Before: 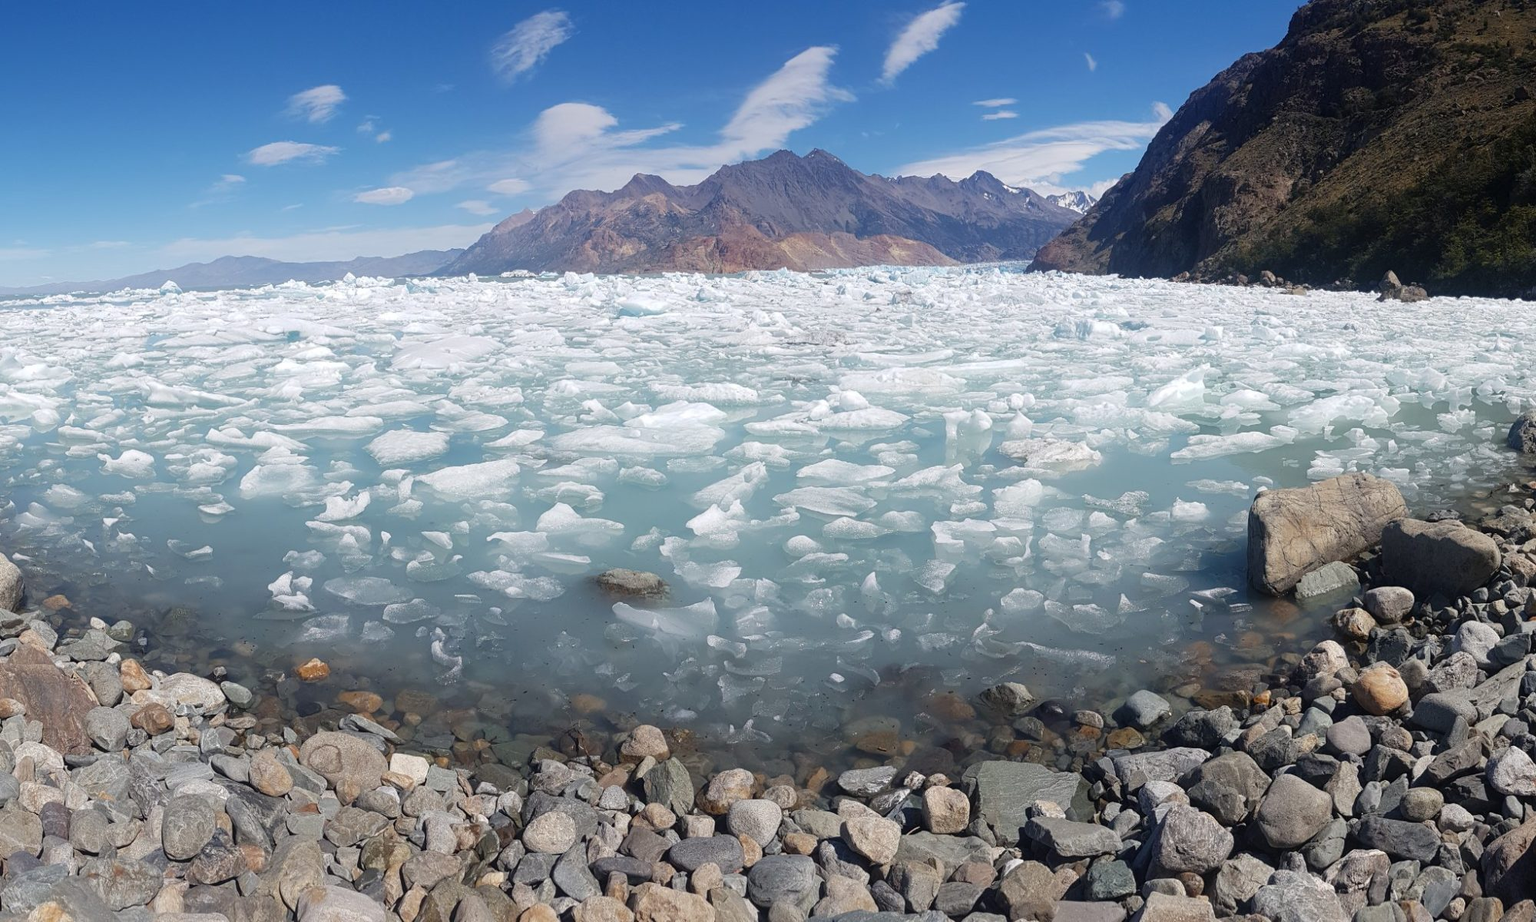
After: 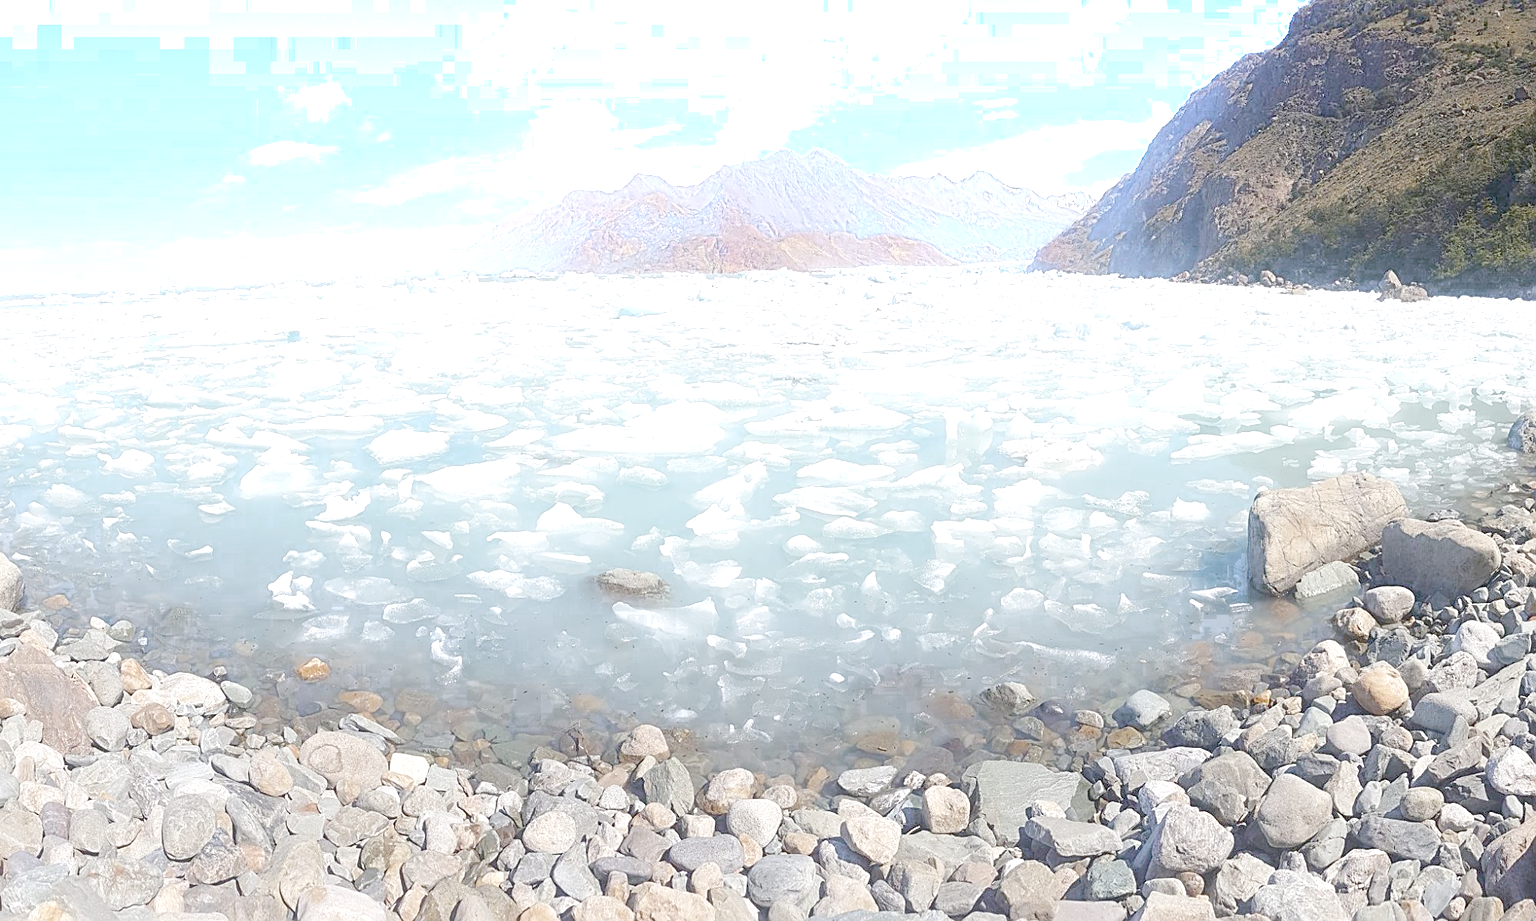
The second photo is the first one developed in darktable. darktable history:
sharpen: on, module defaults
exposure: exposure 0.375 EV
color zones: curves: ch0 [(0.203, 0.433) (0.607, 0.517) (0.697, 0.696) (0.705, 0.897)]
